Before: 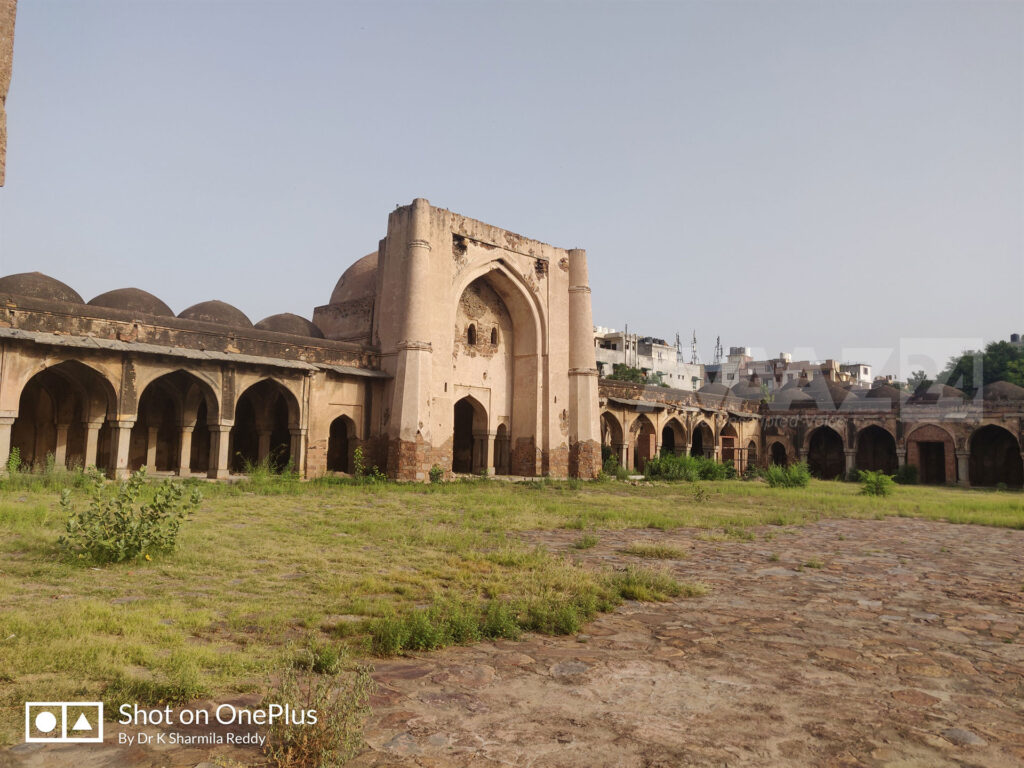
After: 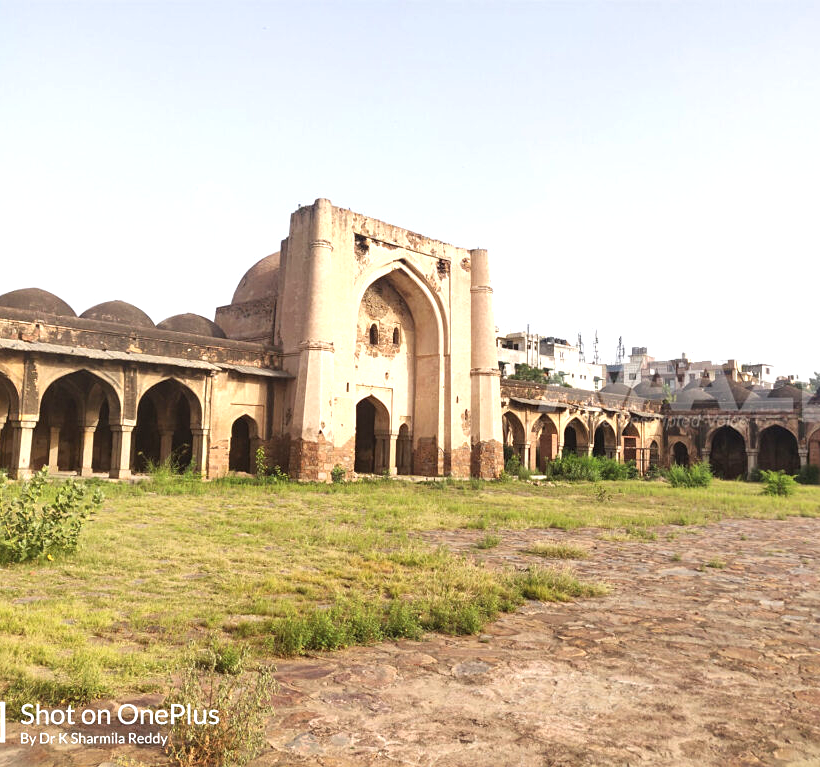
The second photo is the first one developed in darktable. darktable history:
exposure: black level correction 0, exposure 0.948 EV, compensate highlight preservation false
sharpen: amount 0.208
crop and rotate: left 9.57%, right 10.267%
